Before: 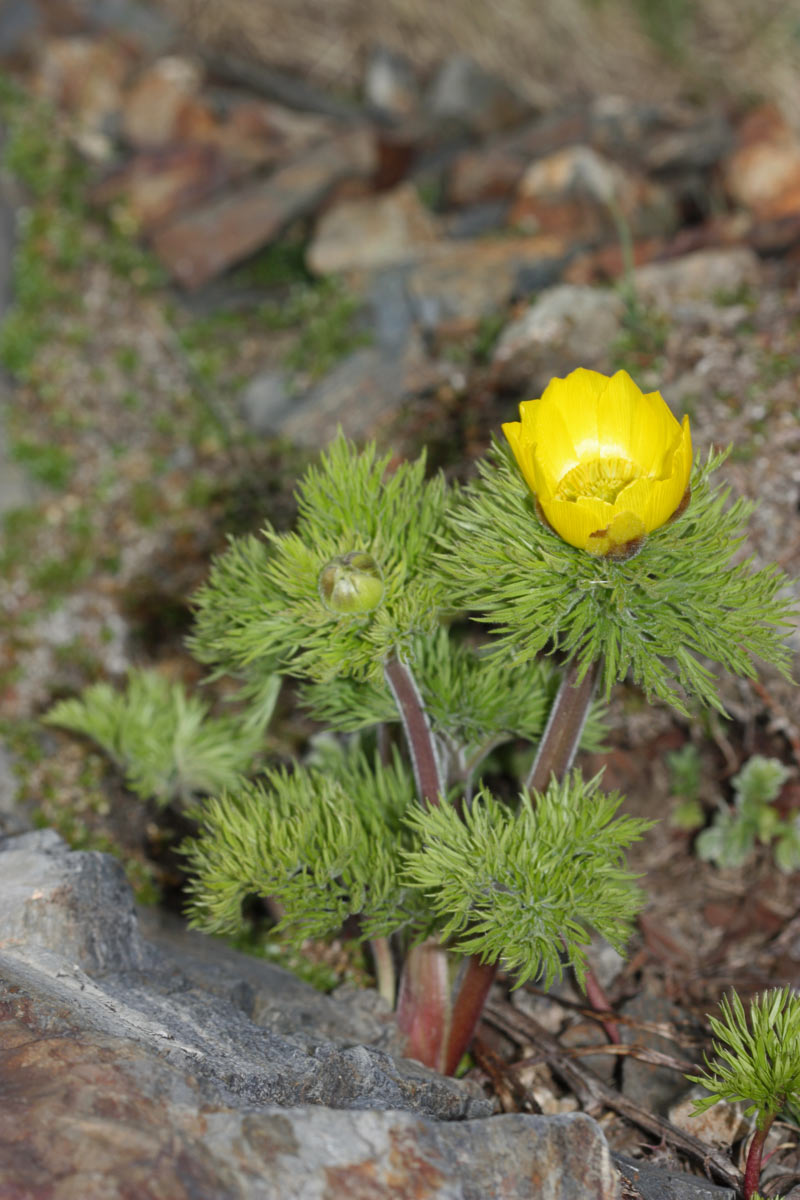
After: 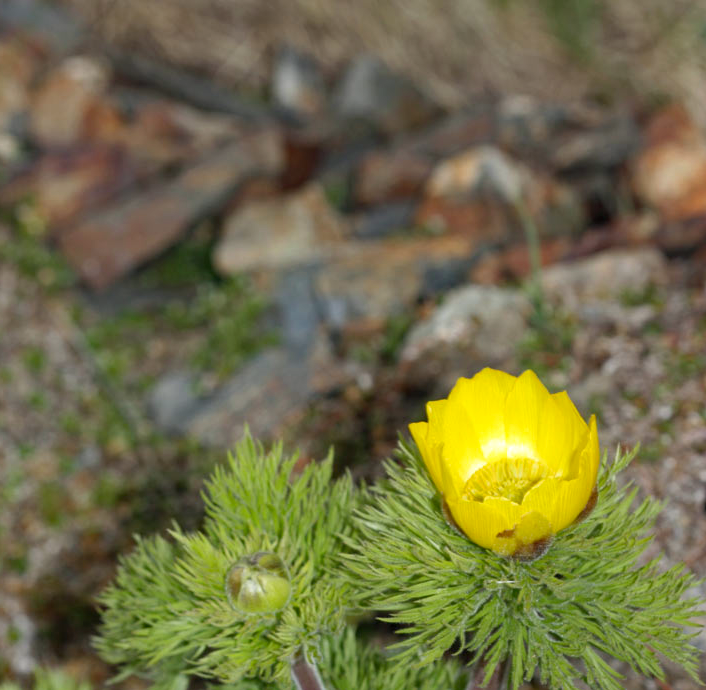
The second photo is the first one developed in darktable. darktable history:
crop and rotate: left 11.733%, bottom 42.44%
haze removal: compatibility mode true, adaptive false
